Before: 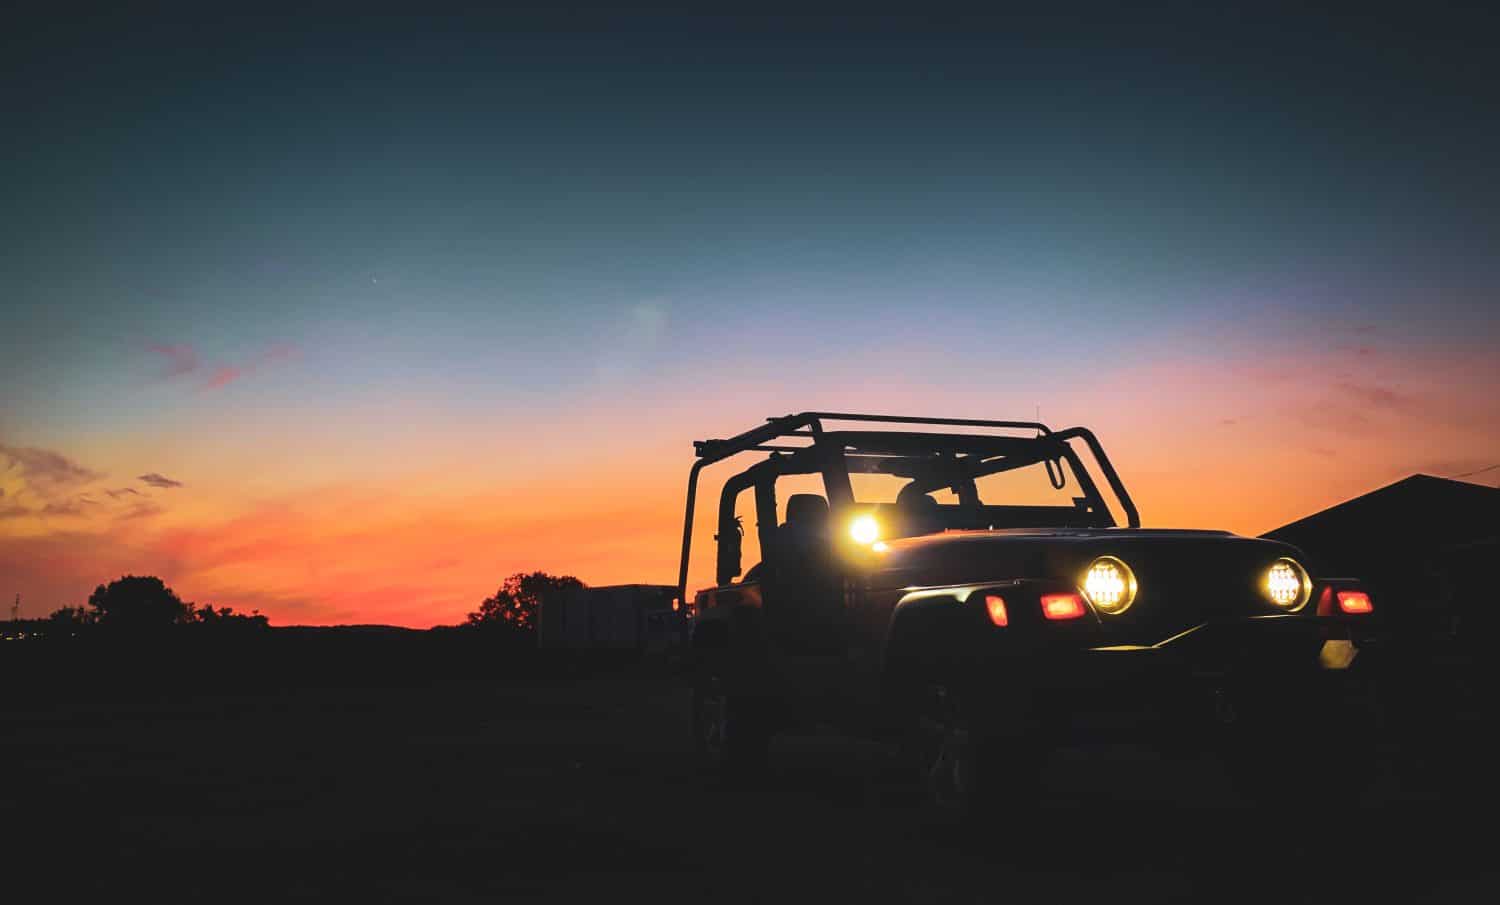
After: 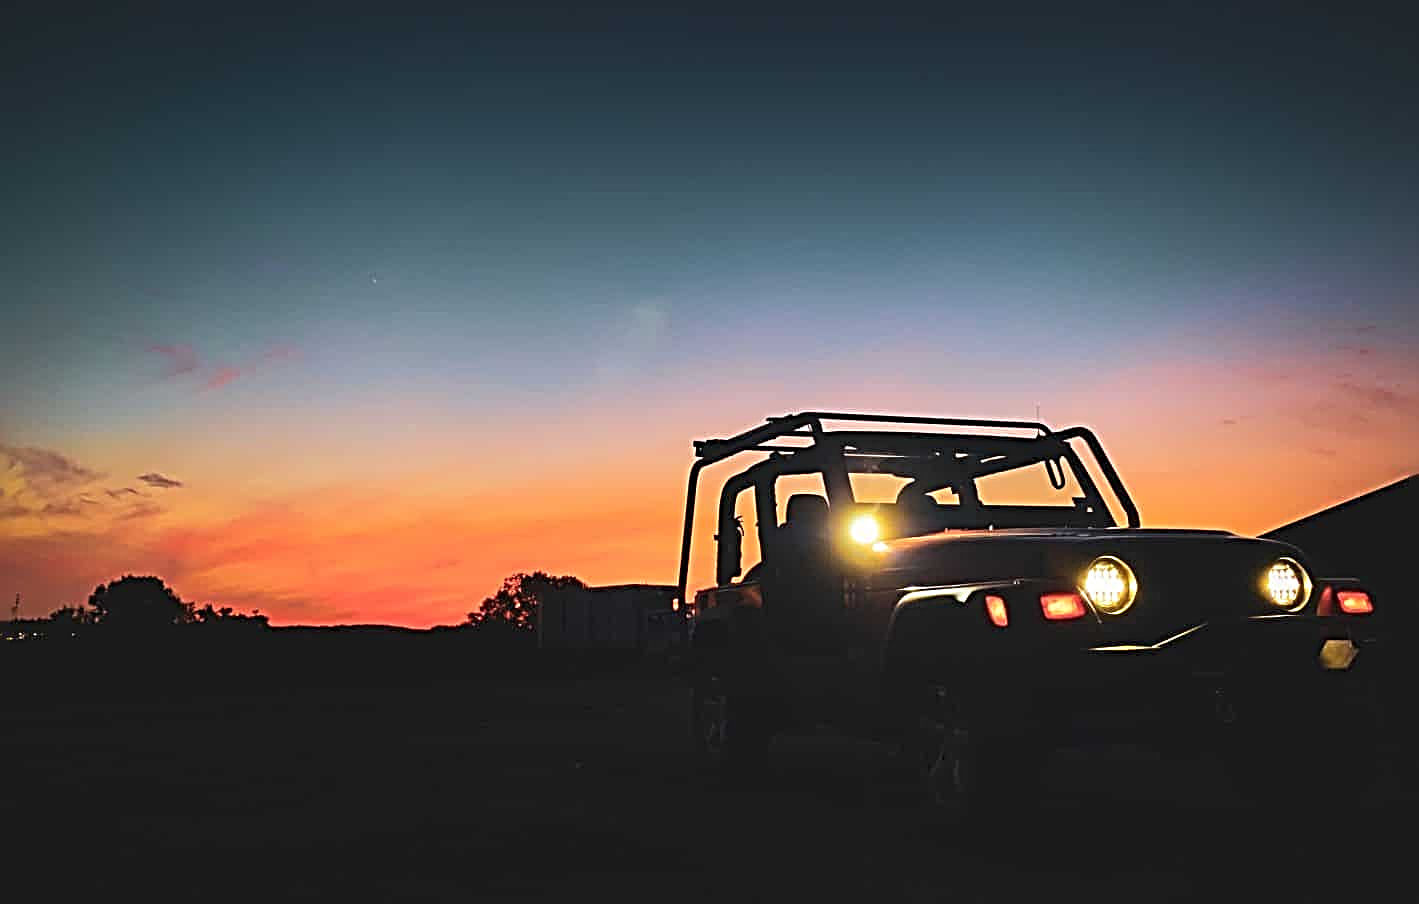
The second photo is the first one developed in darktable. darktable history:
crop and rotate: left 0%, right 5.398%
sharpen: radius 3.649, amount 0.935
